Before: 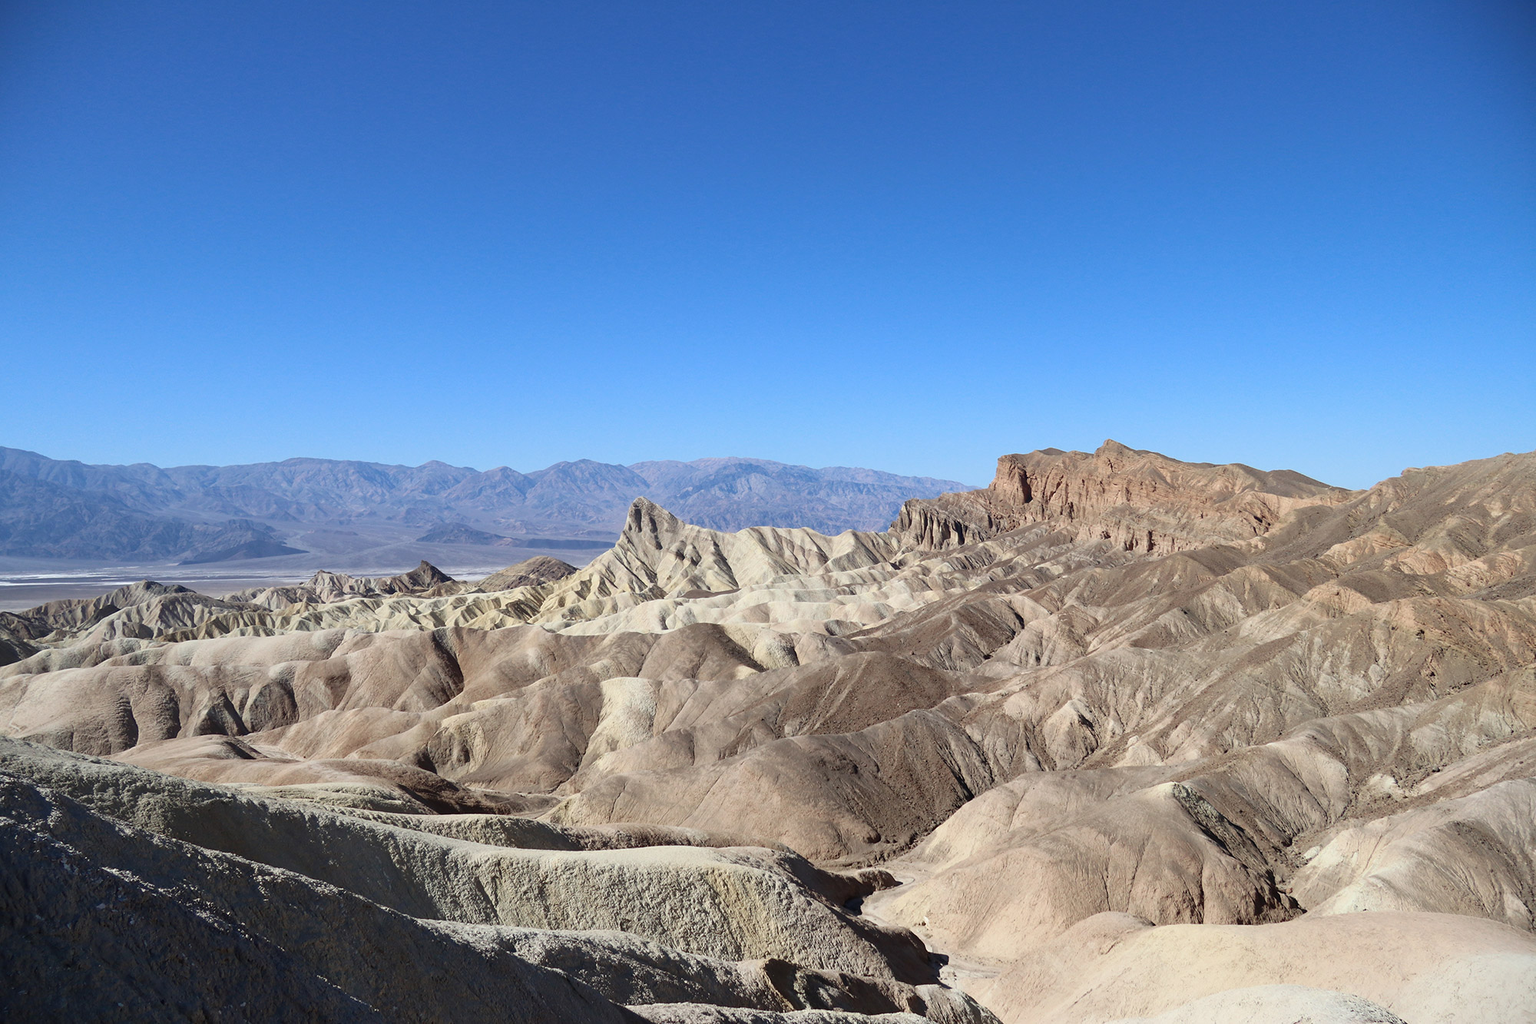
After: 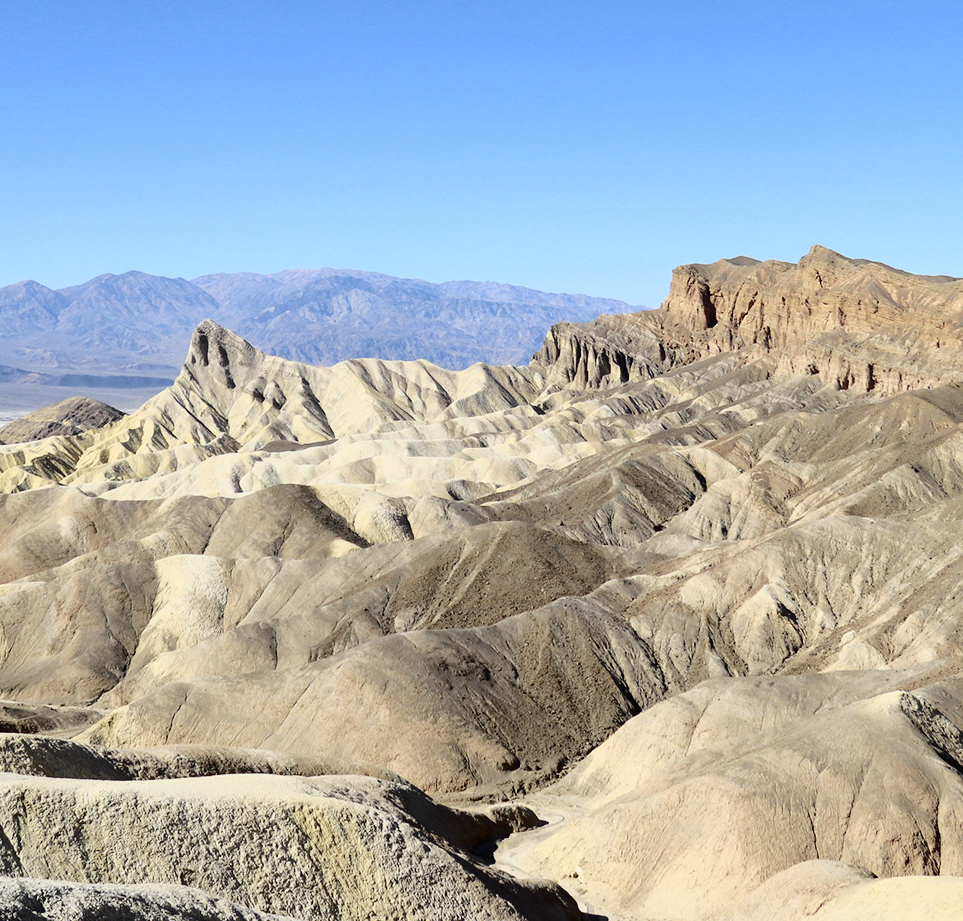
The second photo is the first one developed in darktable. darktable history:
tone curve: curves: ch0 [(0, 0) (0.136, 0.071) (0.346, 0.366) (0.489, 0.573) (0.66, 0.748) (0.858, 0.926) (1, 0.977)]; ch1 [(0, 0) (0.353, 0.344) (0.45, 0.46) (0.498, 0.498) (0.521, 0.512) (0.563, 0.559) (0.592, 0.605) (0.641, 0.673) (1, 1)]; ch2 [(0, 0) (0.333, 0.346) (0.375, 0.375) (0.424, 0.43) (0.476, 0.492) (0.502, 0.502) (0.524, 0.531) (0.579, 0.61) (0.612, 0.644) (0.641, 0.722) (1, 1)], color space Lab, independent channels, preserve colors none
crop: left 31.387%, top 24.548%, right 20.444%, bottom 6.36%
